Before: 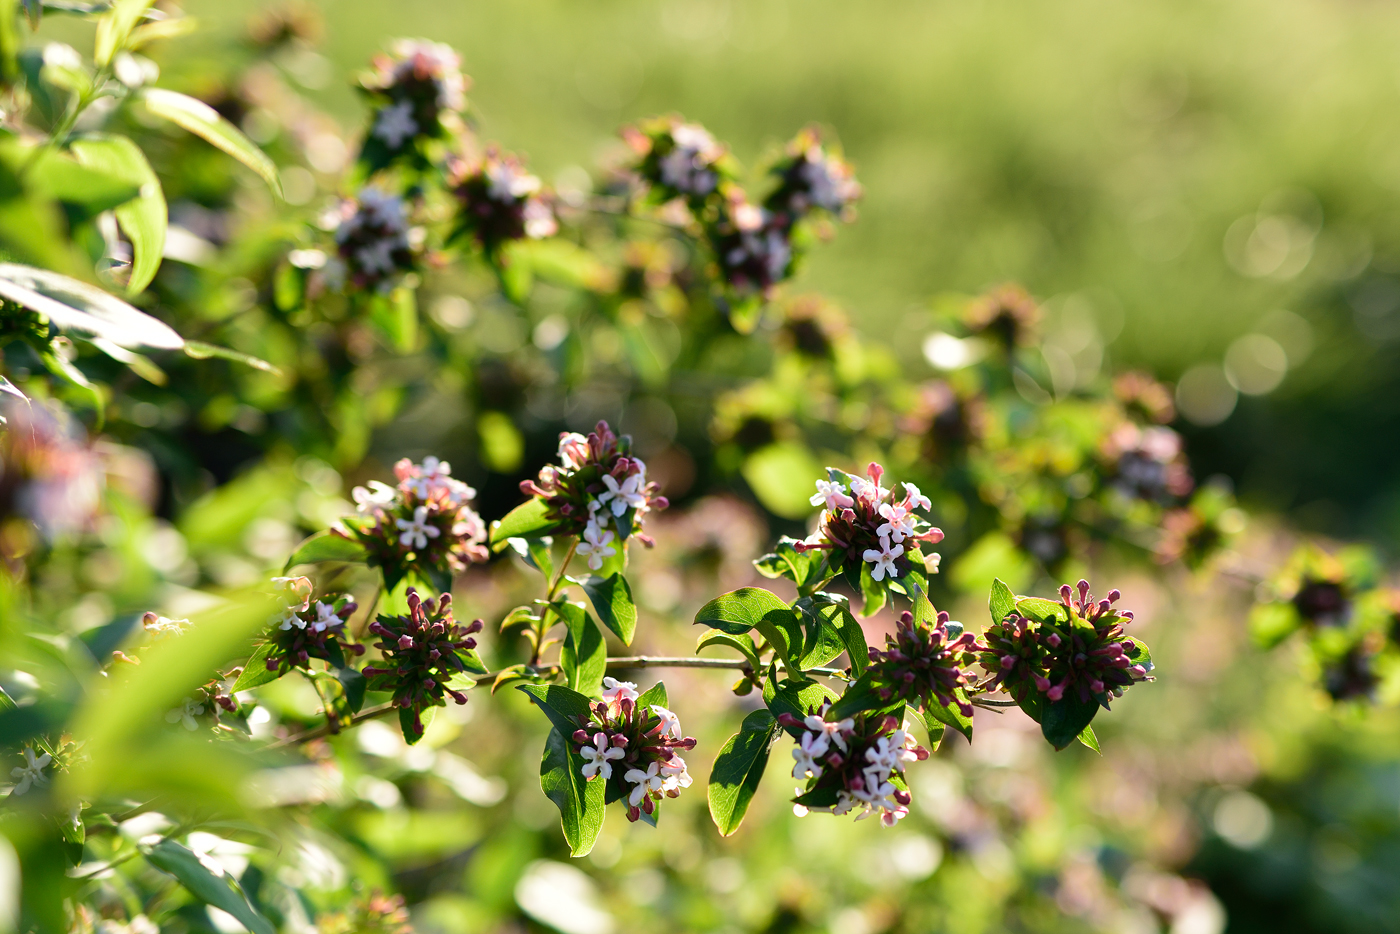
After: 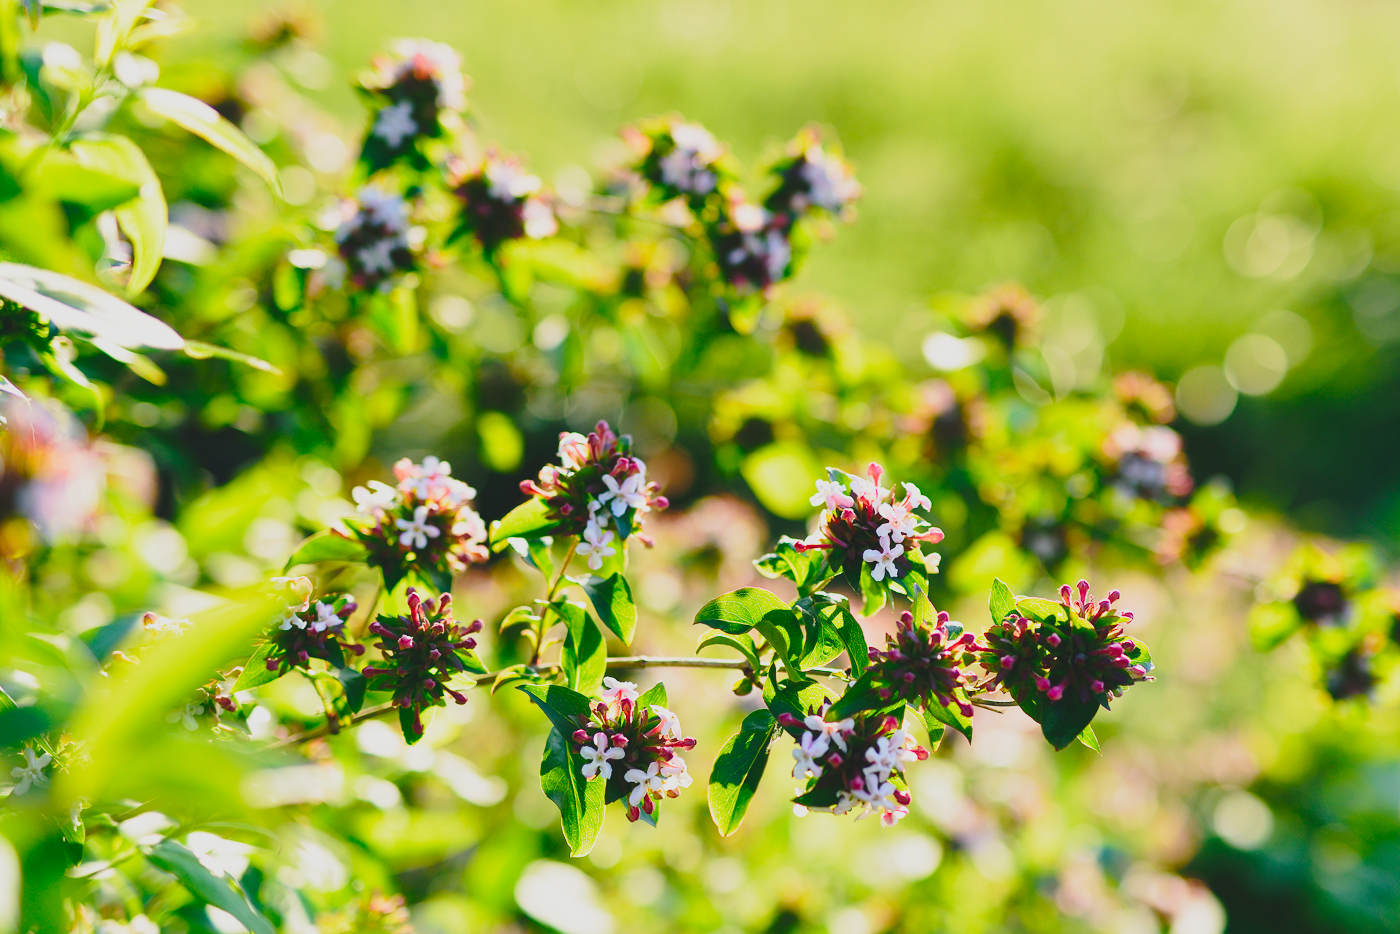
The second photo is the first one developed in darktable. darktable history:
contrast brightness saturation: contrast -0.19, saturation 0.19
color balance: mode lift, gamma, gain (sRGB), lift [1, 1, 1.022, 1.026]
base curve: curves: ch0 [(0, 0) (0.028, 0.03) (0.121, 0.232) (0.46, 0.748) (0.859, 0.968) (1, 1)], preserve colors none
